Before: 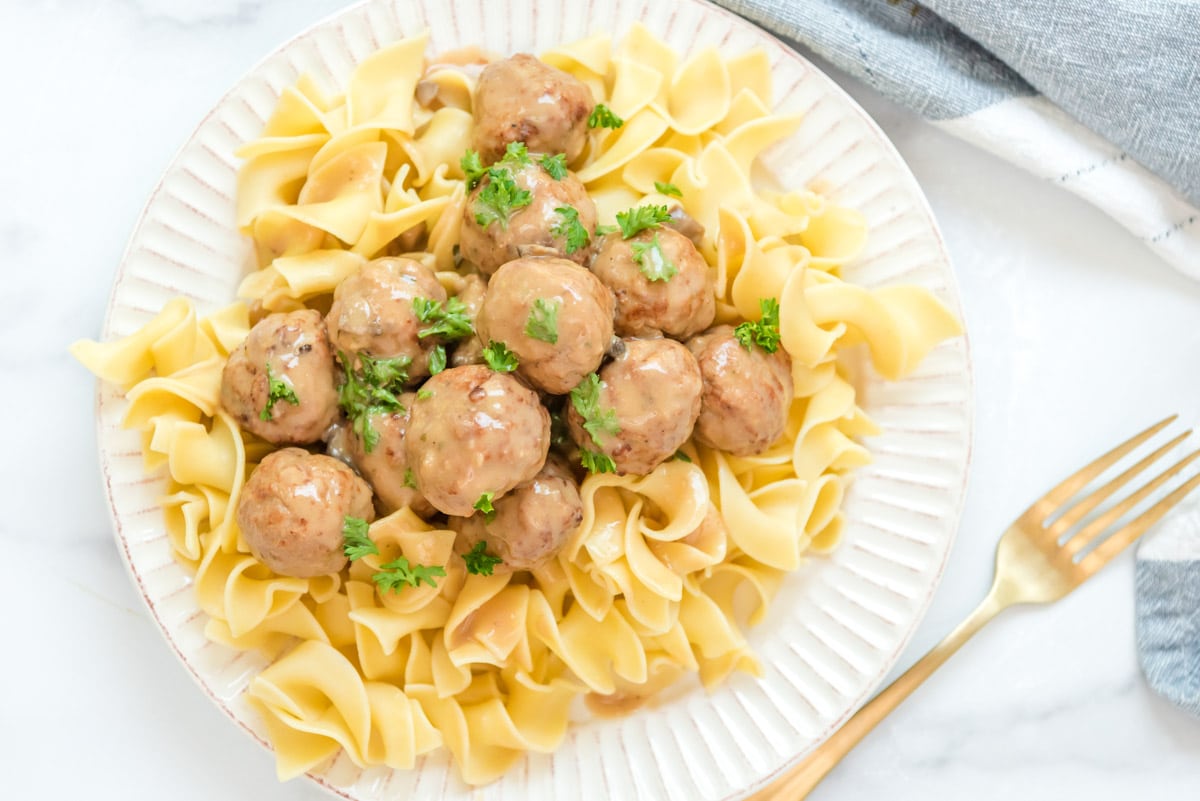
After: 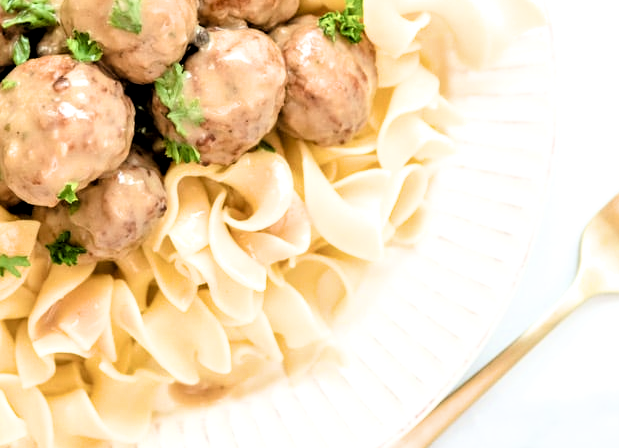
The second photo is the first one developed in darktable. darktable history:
local contrast: highlights 105%, shadows 100%, detail 119%, midtone range 0.2
crop: left 34.705%, top 38.756%, right 13.709%, bottom 5.2%
filmic rgb: black relative exposure -3.49 EV, white relative exposure 2.29 EV, threshold 2.99 EV, hardness 3.41, enable highlight reconstruction true
